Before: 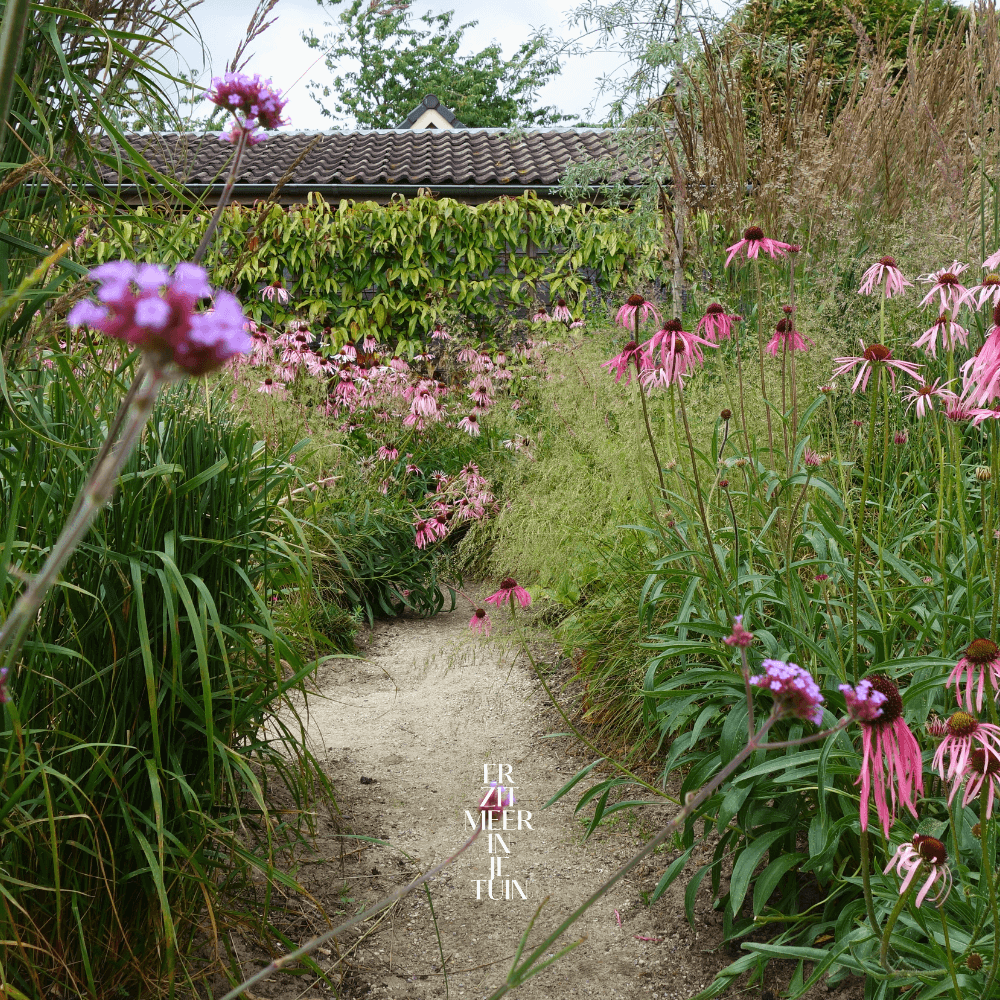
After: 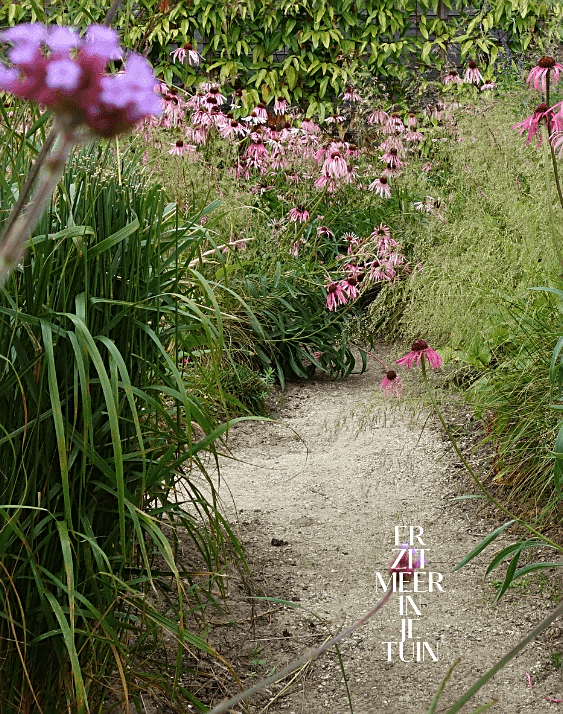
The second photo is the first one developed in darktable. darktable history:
crop: left 8.966%, top 23.852%, right 34.699%, bottom 4.703%
contrast brightness saturation: saturation -0.05
sharpen: on, module defaults
